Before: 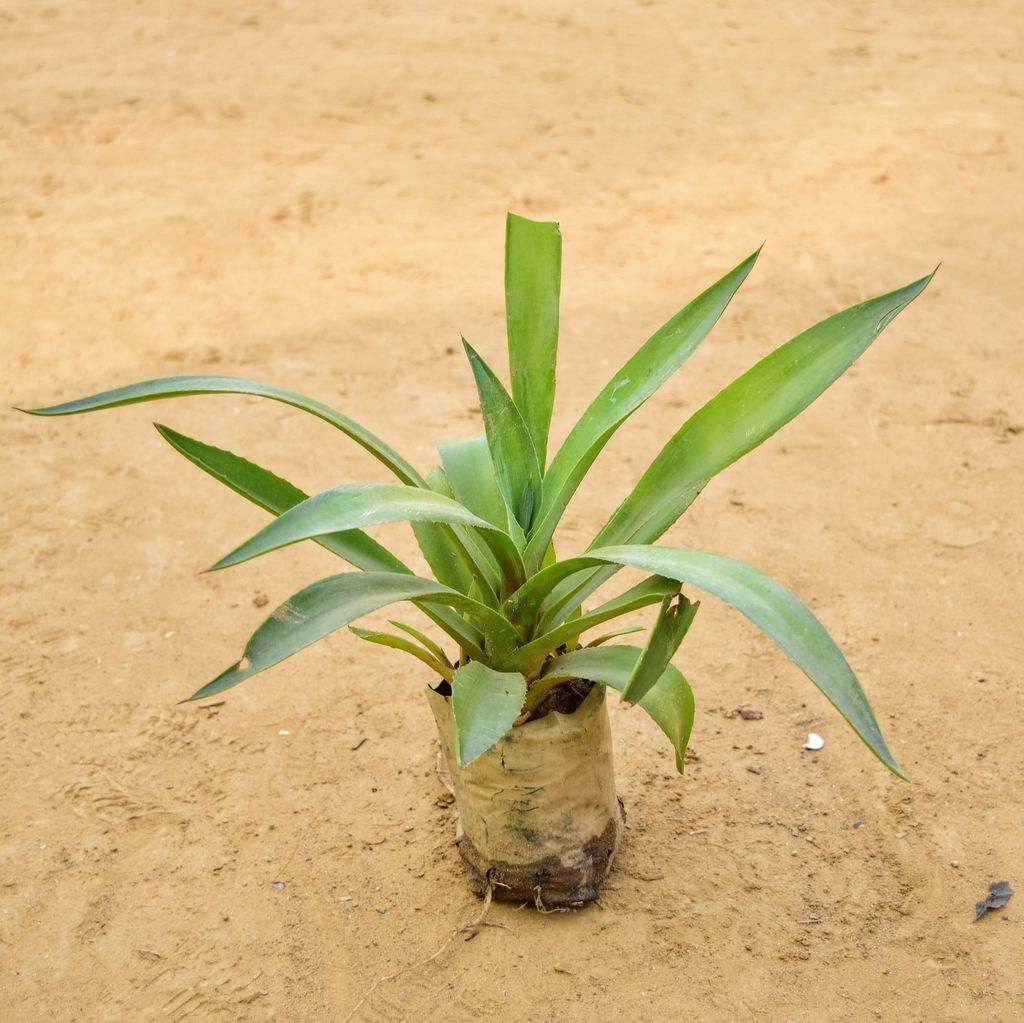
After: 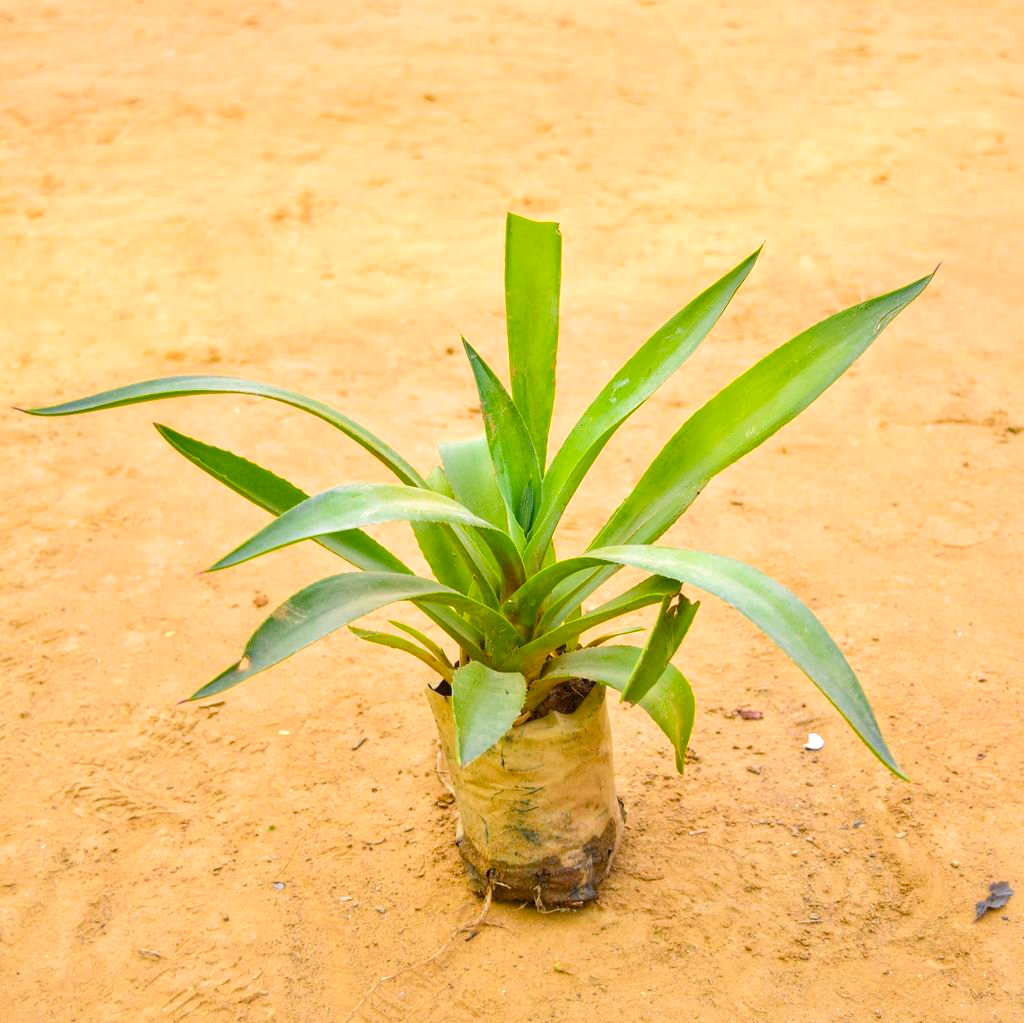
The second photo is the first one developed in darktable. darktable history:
color balance rgb: highlights gain › chroma 1.526%, highlights gain › hue 312.52°, linear chroma grading › global chroma 14.502%, perceptual saturation grading › global saturation 9.743%, perceptual brilliance grading › global brilliance 1.459%, perceptual brilliance grading › highlights -3.631%, contrast -10.268%
exposure: black level correction 0, exposure 1.098 EV, compensate highlight preservation false
shadows and highlights: radius 120.41, shadows 21.45, white point adjustment -9.54, highlights -15.61, soften with gaussian
